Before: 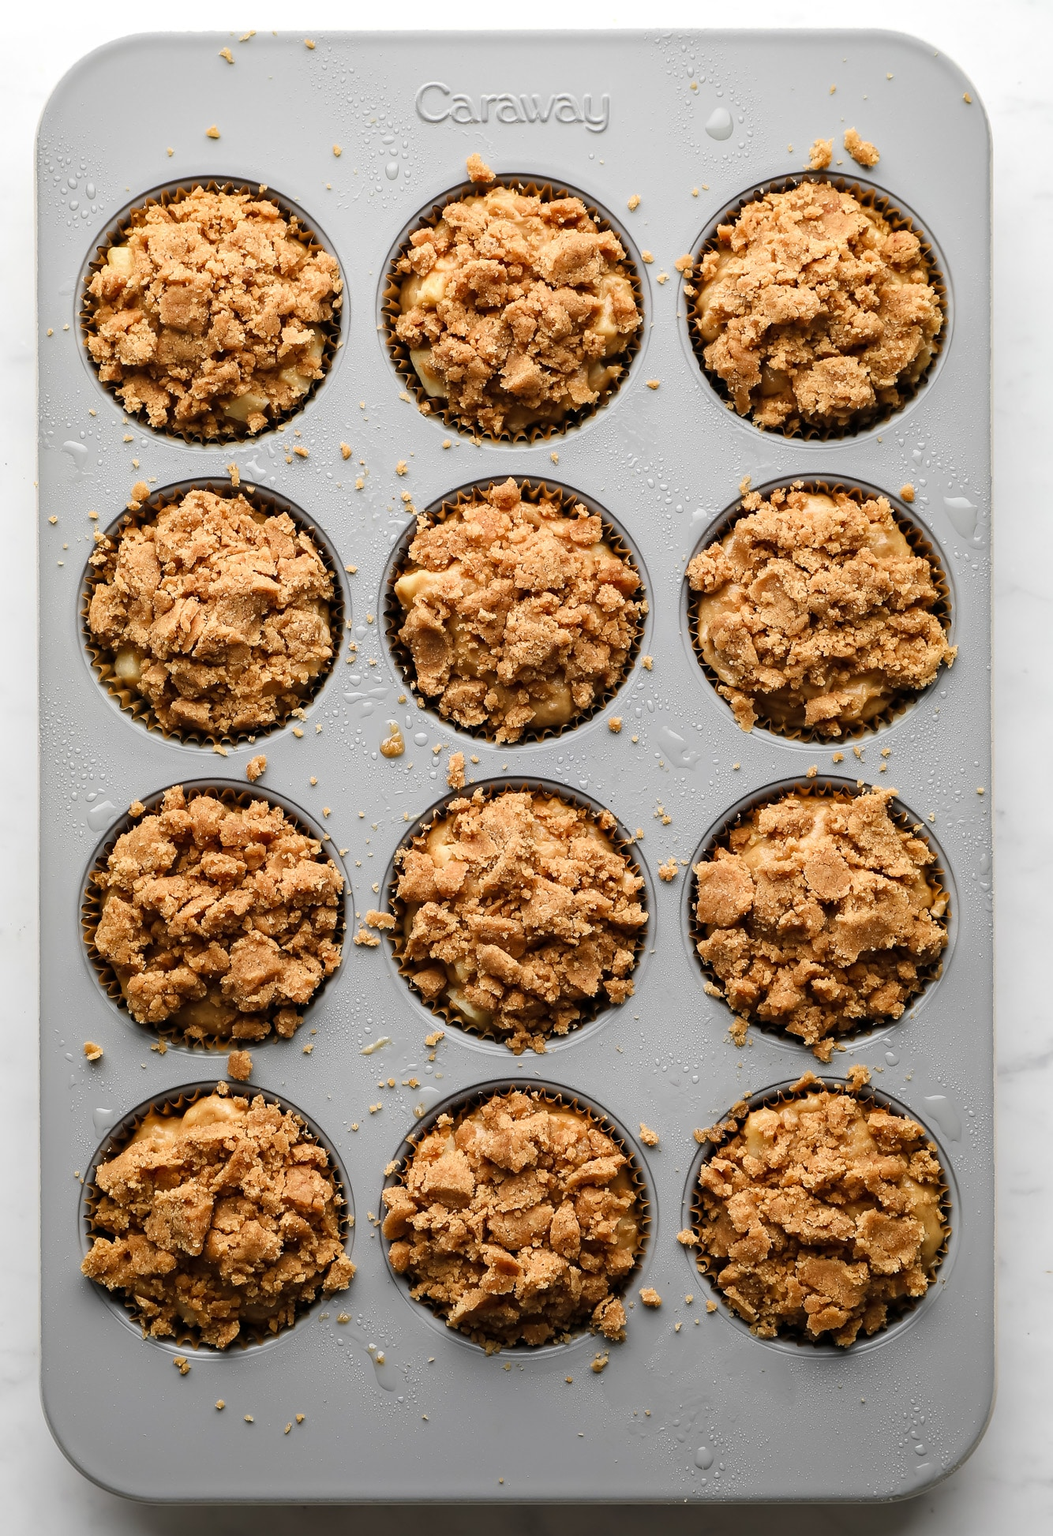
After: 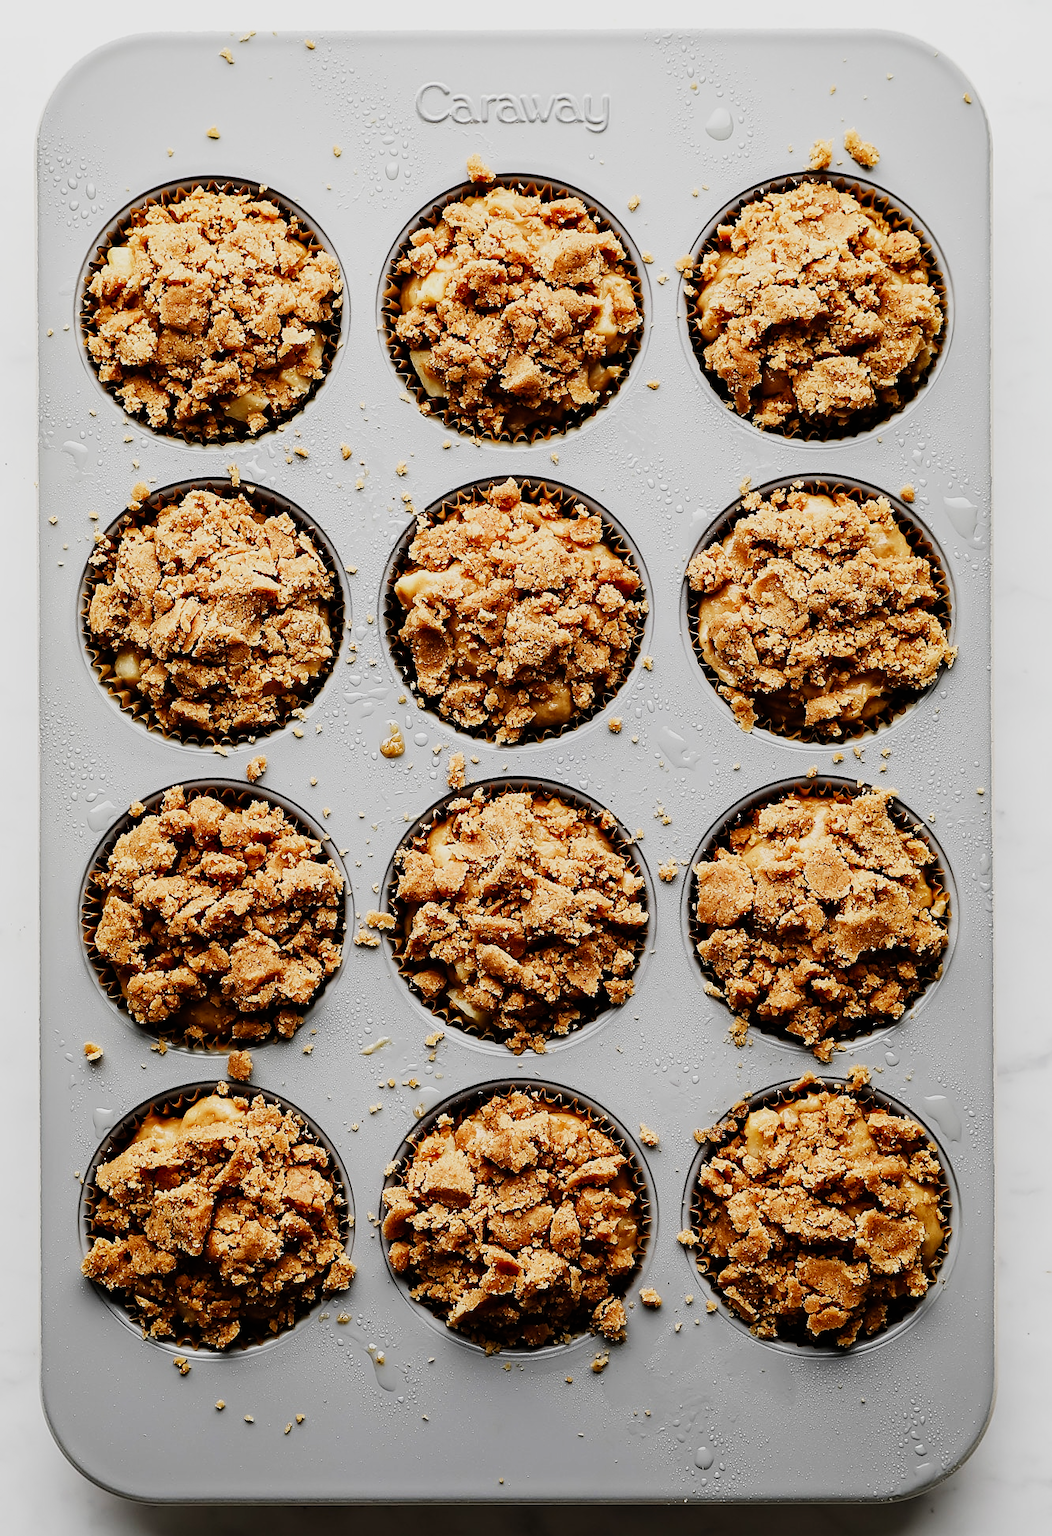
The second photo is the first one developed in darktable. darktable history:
sigmoid: contrast 1.81, skew -0.21, preserve hue 0%, red attenuation 0.1, red rotation 0.035, green attenuation 0.1, green rotation -0.017, blue attenuation 0.15, blue rotation -0.052, base primaries Rec2020
sharpen: on, module defaults
